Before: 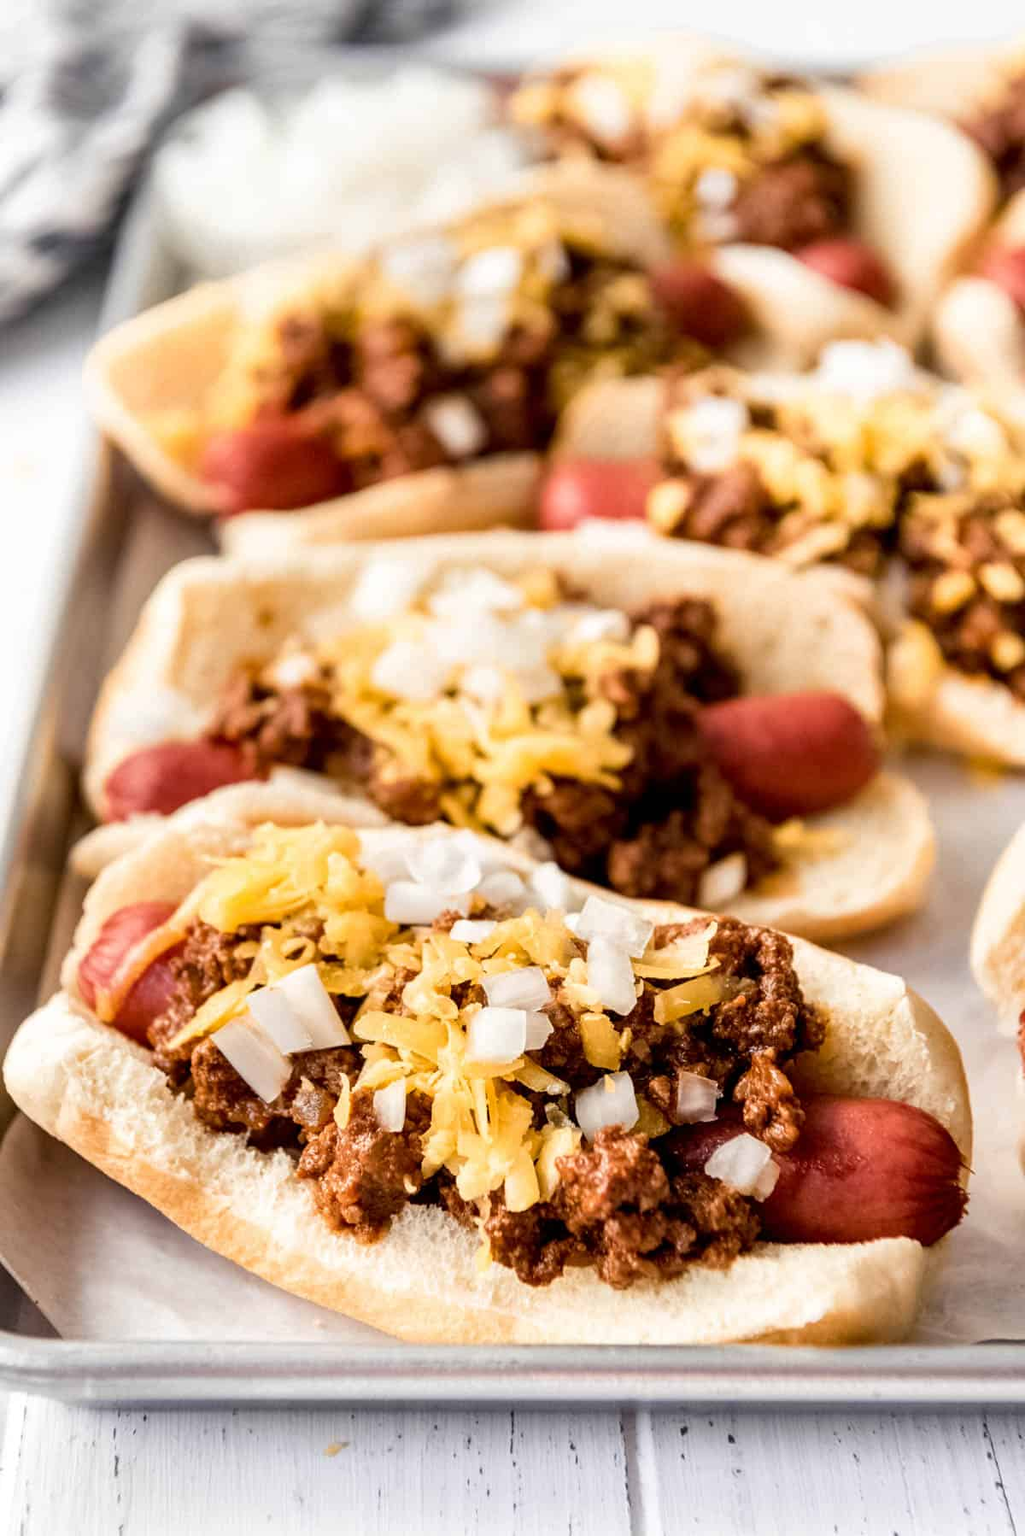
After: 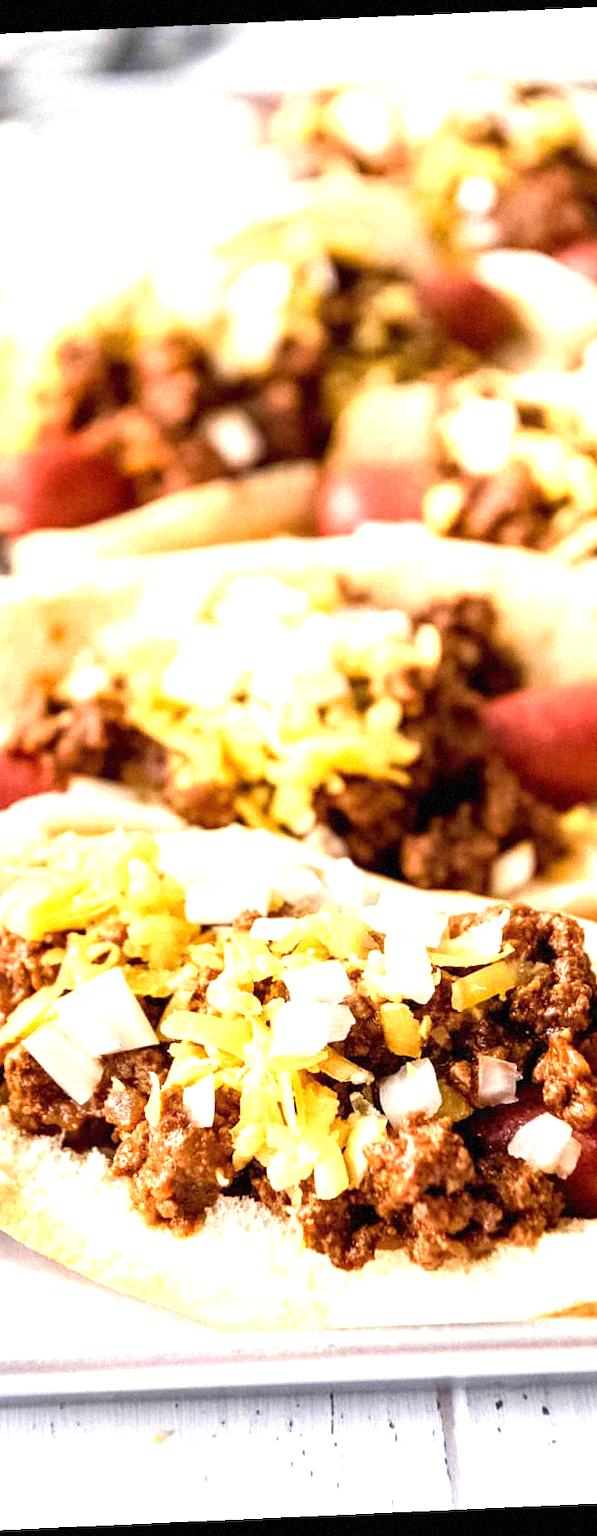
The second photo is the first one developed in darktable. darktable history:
rotate and perspective: rotation -2.56°, automatic cropping off
grain: mid-tones bias 0%
crop: left 21.496%, right 22.254%
exposure: black level correction 0, exposure 1 EV, compensate exposure bias true, compensate highlight preservation false
